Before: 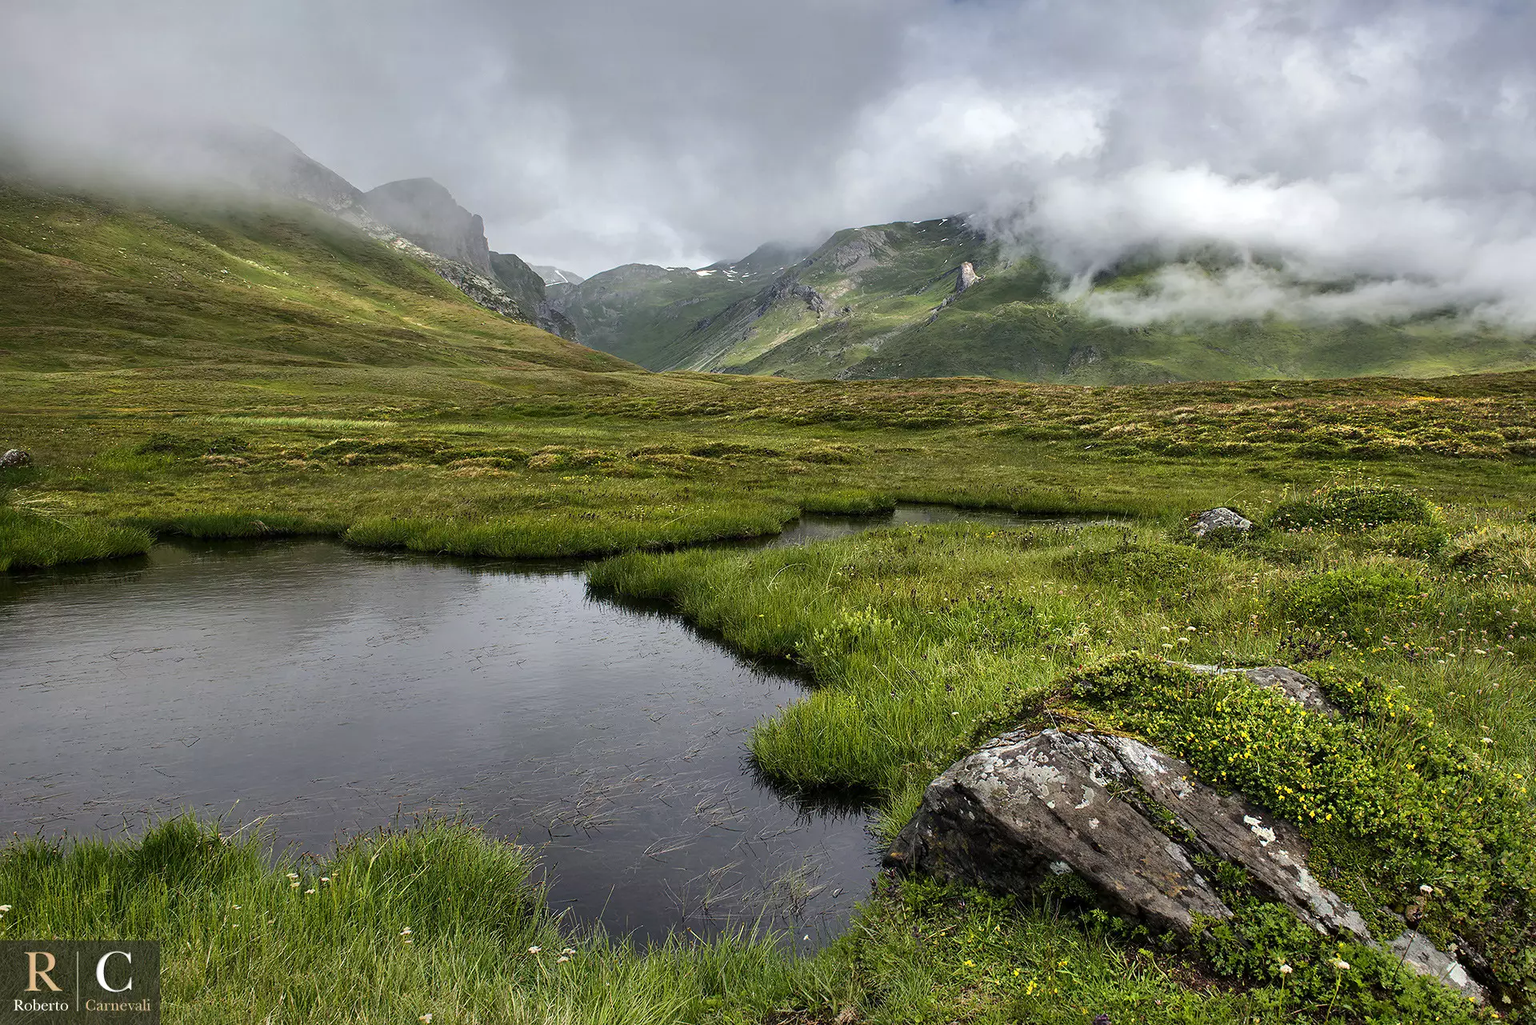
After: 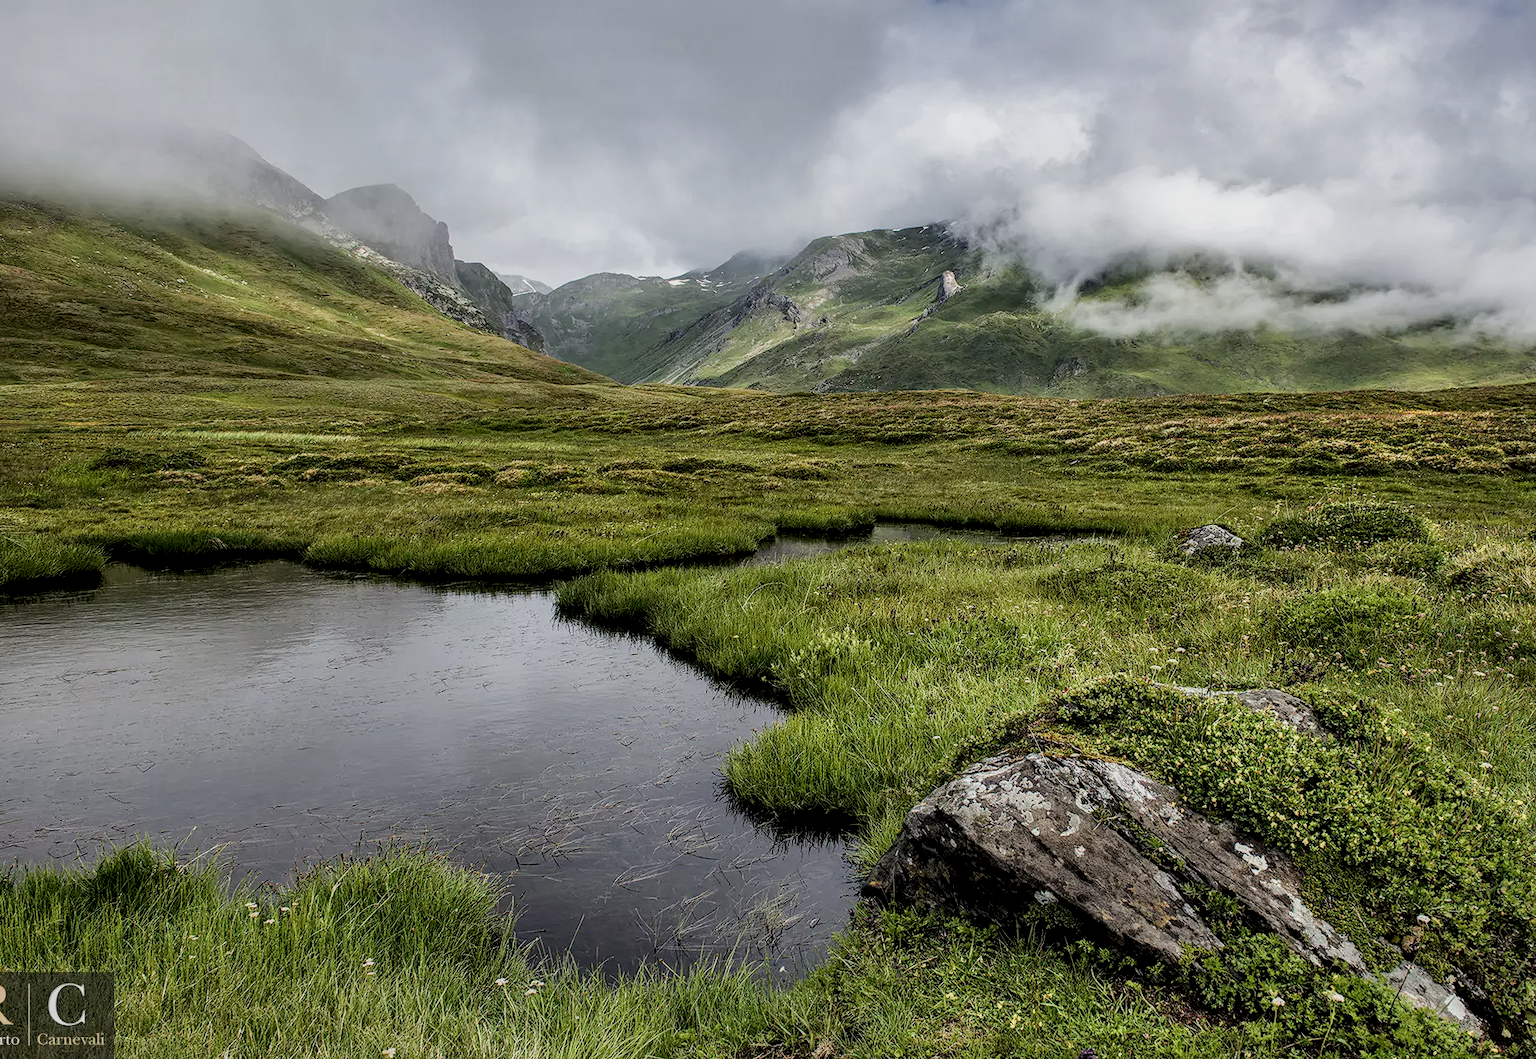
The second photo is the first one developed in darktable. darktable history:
filmic rgb: middle gray luminance 18.42%, black relative exposure -11.25 EV, white relative exposure 3.75 EV, threshold 6 EV, target black luminance 0%, hardness 5.87, latitude 57.4%, contrast 0.963, shadows ↔ highlights balance 49.98%, add noise in highlights 0, preserve chrominance luminance Y, color science v3 (2019), use custom middle-gray values true, iterations of high-quality reconstruction 0, contrast in highlights soft, enable highlight reconstruction true
crop and rotate: left 3.238%
local contrast: detail 142%
